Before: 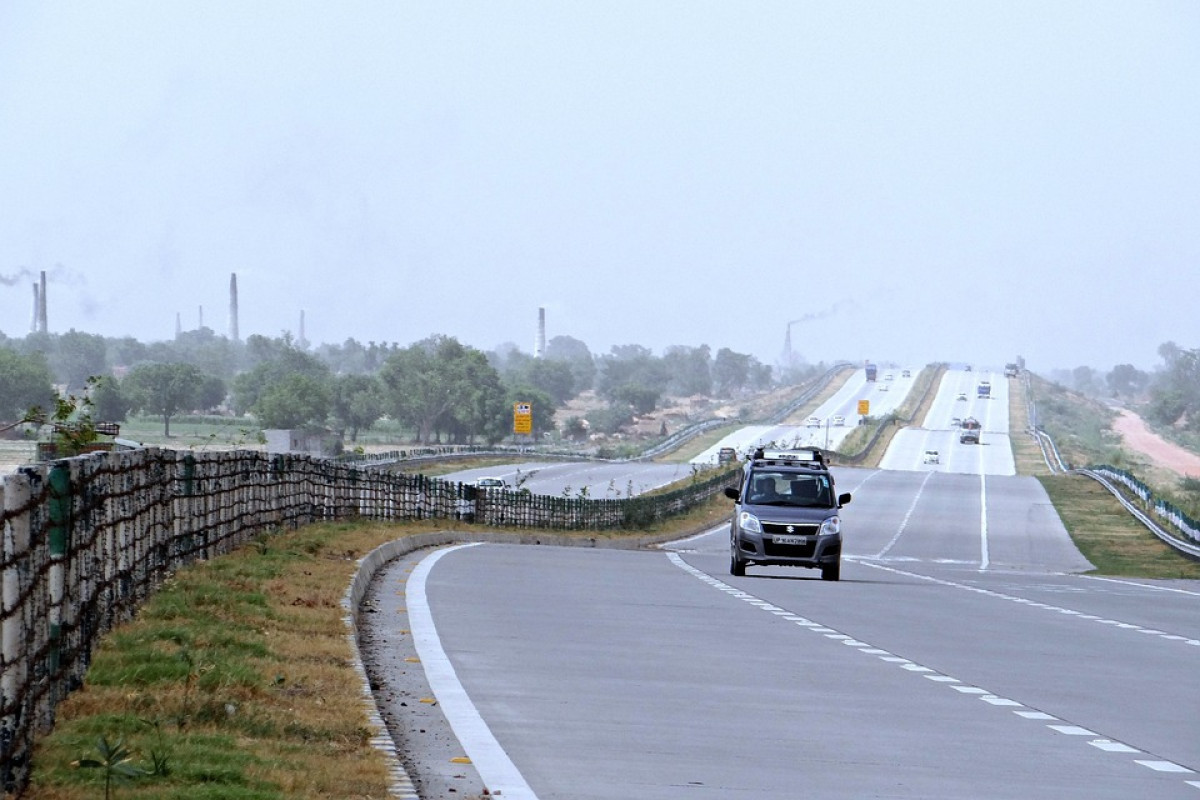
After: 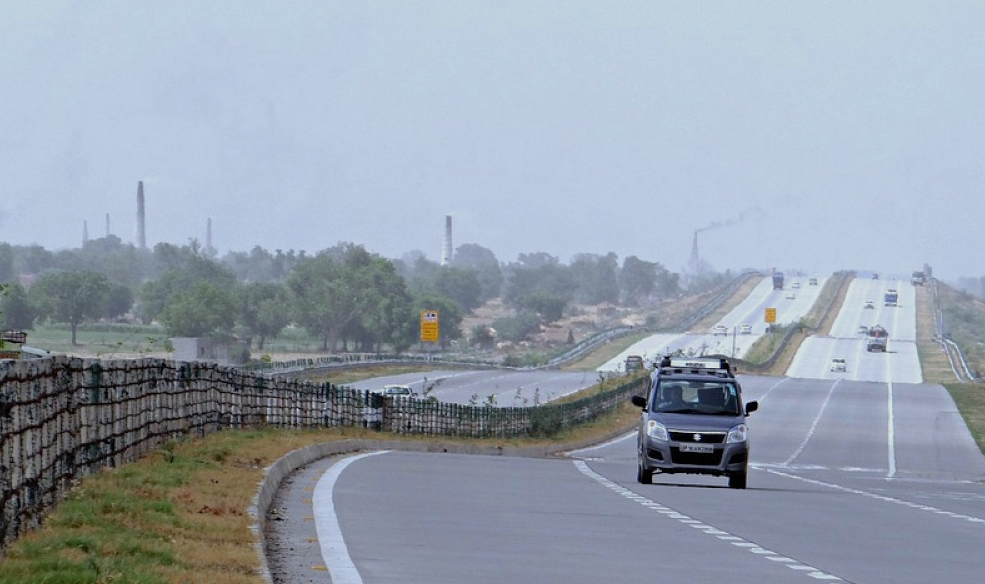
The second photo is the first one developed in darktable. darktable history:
tone equalizer: -8 EV 0.244 EV, -7 EV 0.394 EV, -6 EV 0.397 EV, -5 EV 0.253 EV, -3 EV -0.264 EV, -2 EV -0.431 EV, -1 EV -0.412 EV, +0 EV -0.264 EV, edges refinement/feathering 500, mask exposure compensation -1.57 EV, preserve details no
crop: left 7.825%, top 11.533%, right 10.036%, bottom 15.456%
